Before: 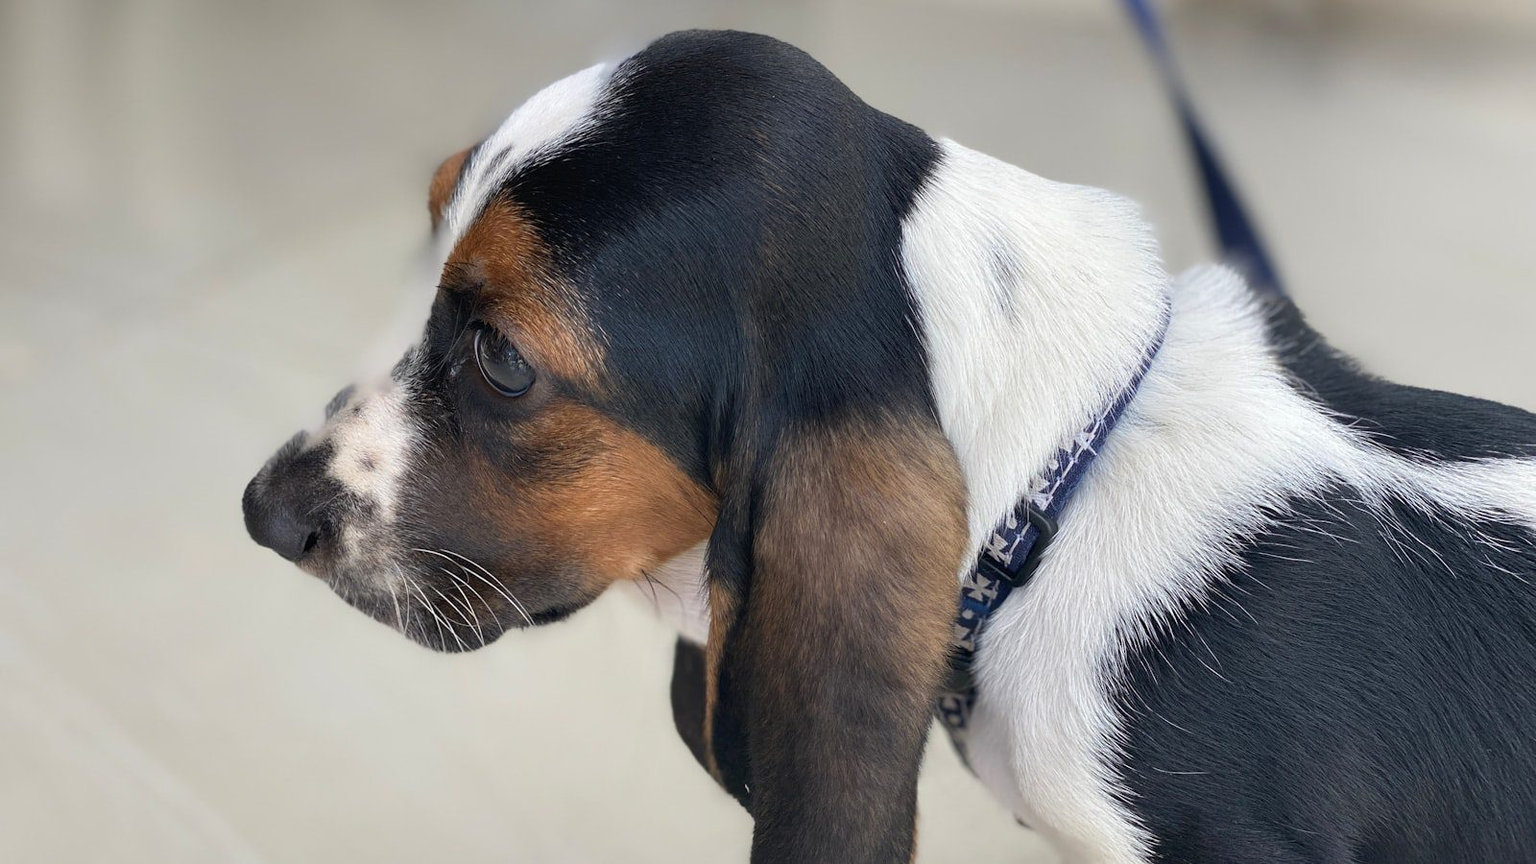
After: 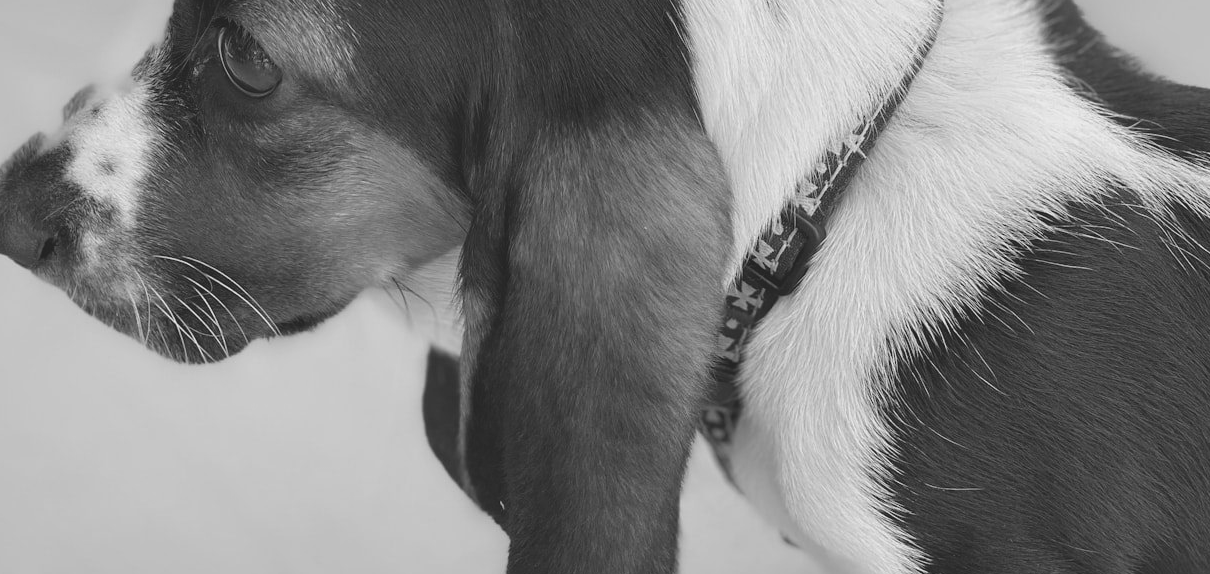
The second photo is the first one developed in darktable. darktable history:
monochrome: a -6.99, b 35.61, size 1.4
crop and rotate: left 17.299%, top 35.115%, right 7.015%, bottom 1.024%
color balance: lift [1.01, 1, 1, 1], gamma [1.097, 1, 1, 1], gain [0.85, 1, 1, 1]
